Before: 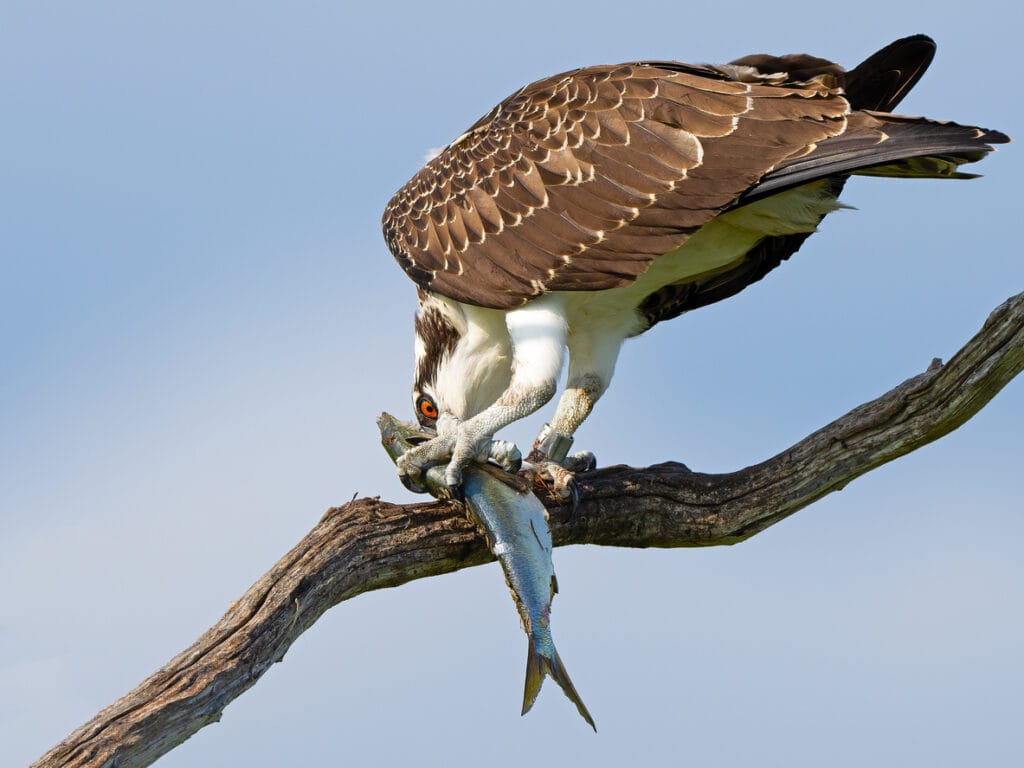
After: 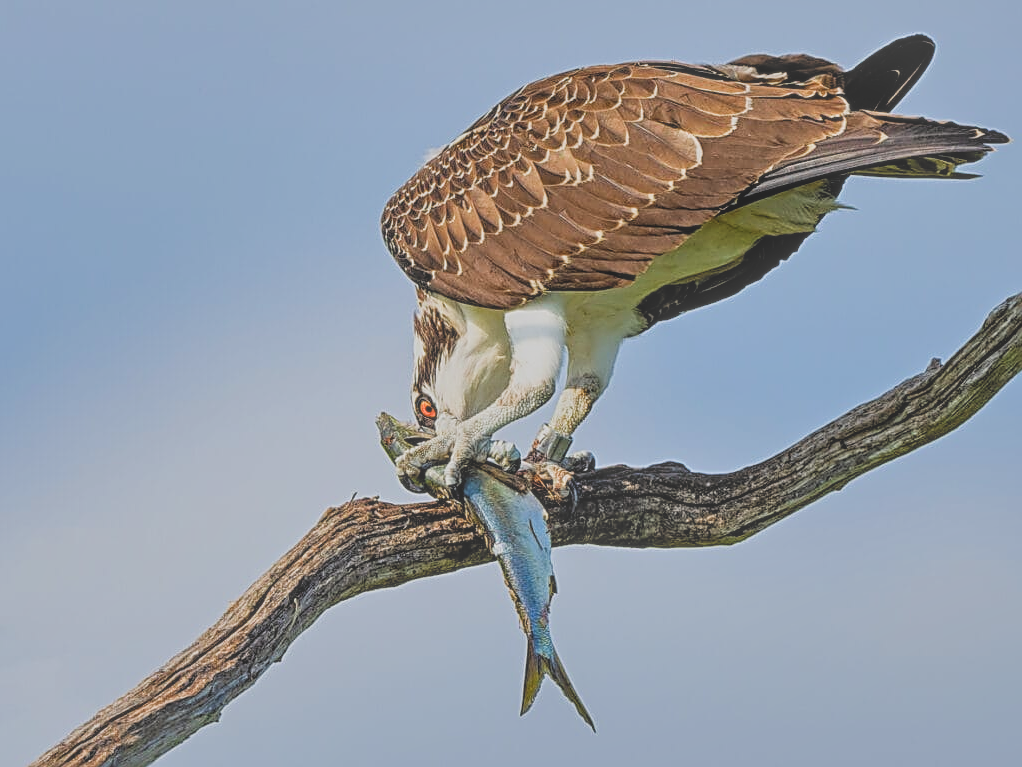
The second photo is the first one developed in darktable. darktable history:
local contrast: highlights 71%, shadows 14%, midtone range 0.193
contrast brightness saturation: contrast 0.027, brightness 0.068, saturation 0.131
sharpen: amount 0.889
shadows and highlights: radius 132.57, soften with gaussian
crop and rotate: left 0.156%, bottom 0.001%
filmic rgb: black relative exposure -7.65 EV, white relative exposure 4.56 EV, hardness 3.61, color science v4 (2020)
